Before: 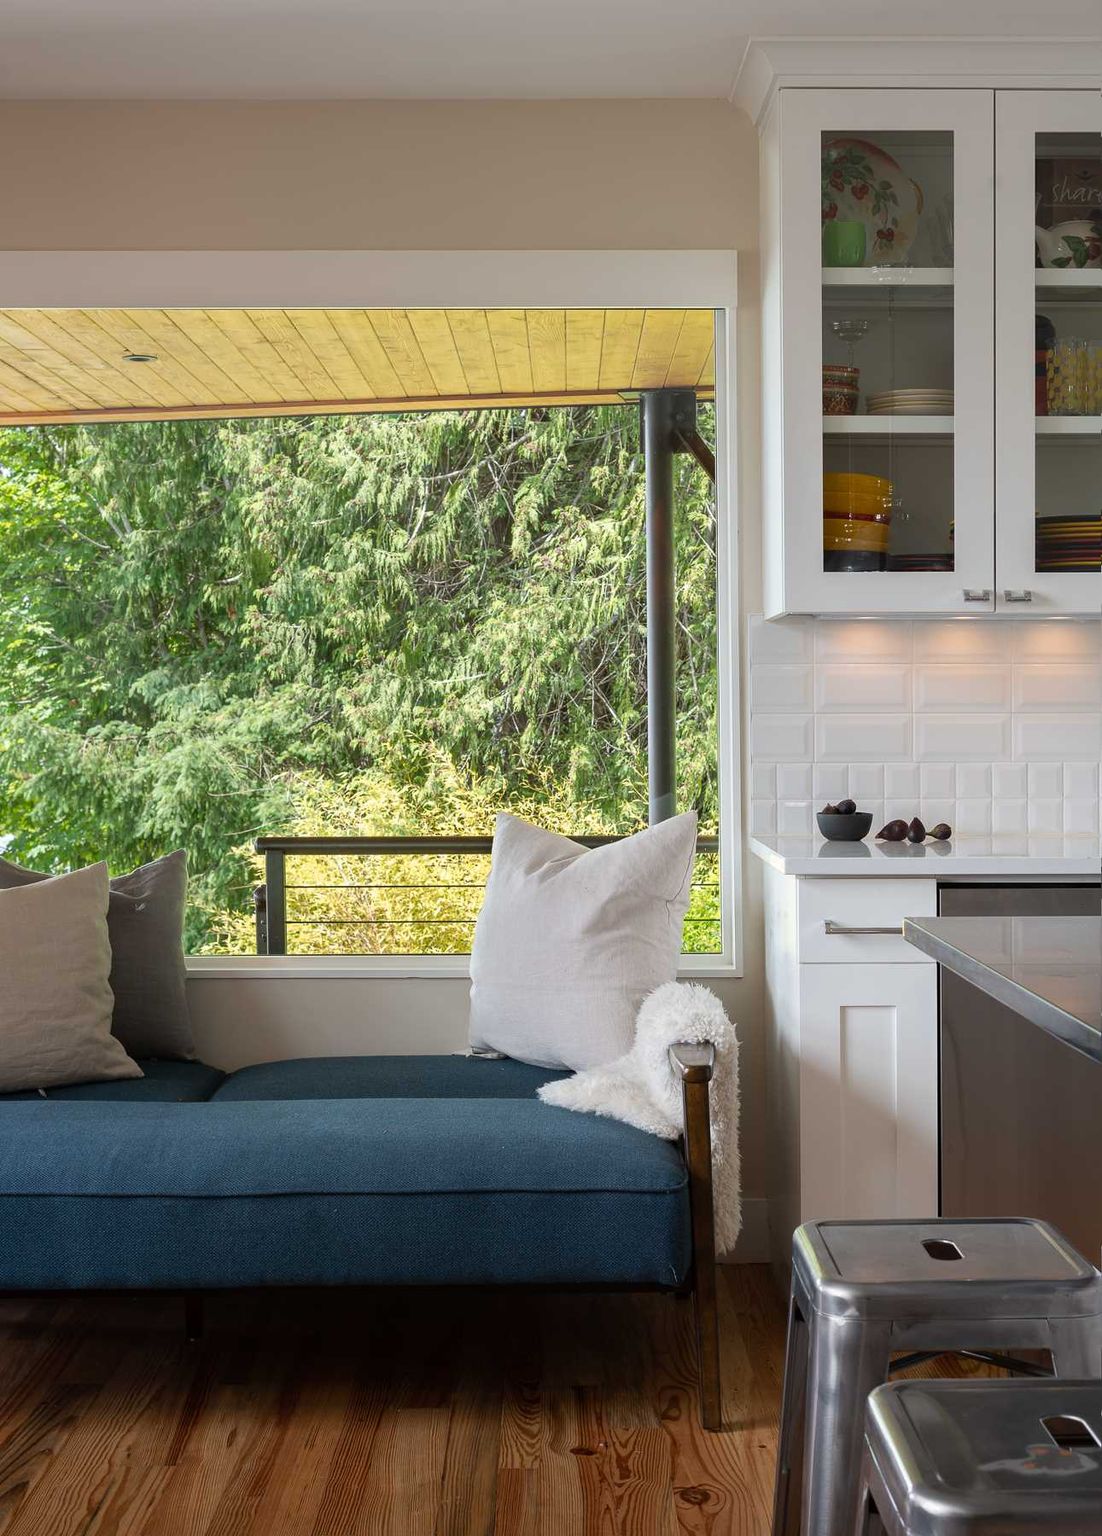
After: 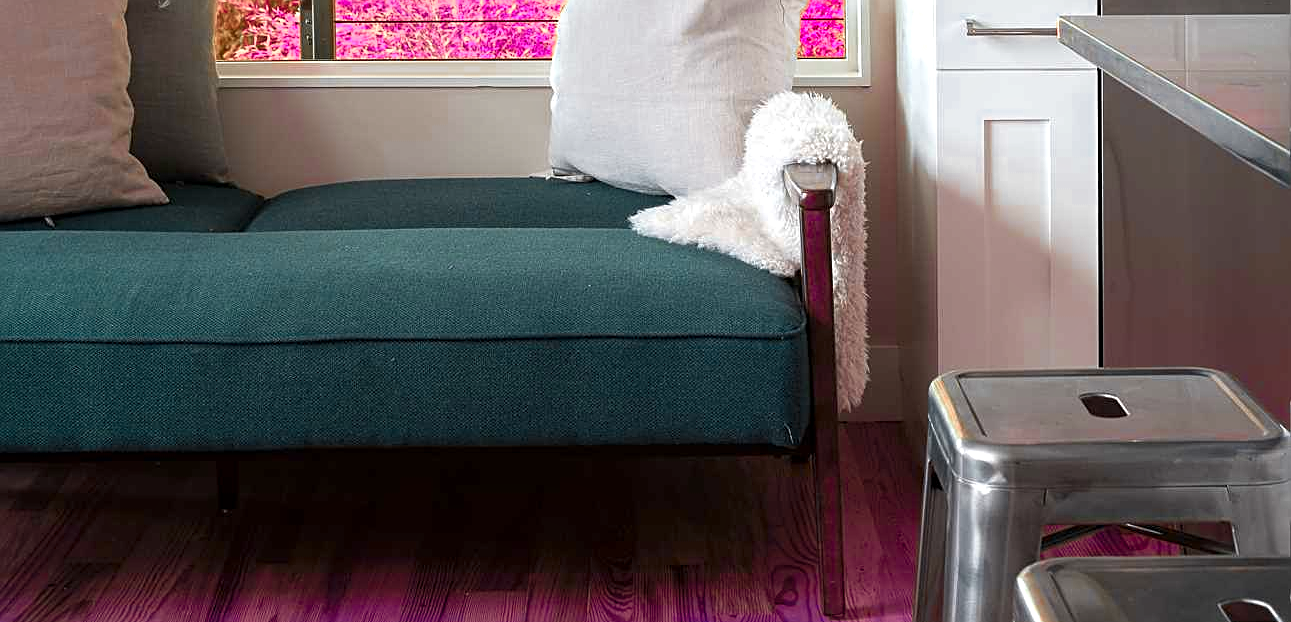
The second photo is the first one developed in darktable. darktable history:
exposure: black level correction 0, exposure 0.499 EV, compensate highlight preservation false
sharpen: on, module defaults
crop and rotate: top 58.888%, bottom 6.506%
vignetting: fall-off start 97.74%, fall-off radius 99.55%, width/height ratio 1.367, unbound false
local contrast: highlights 100%, shadows 98%, detail 120%, midtone range 0.2
color zones: curves: ch0 [(0.826, 0.353)]; ch1 [(0.242, 0.647) (0.889, 0.342)]; ch2 [(0.246, 0.089) (0.969, 0.068)]
